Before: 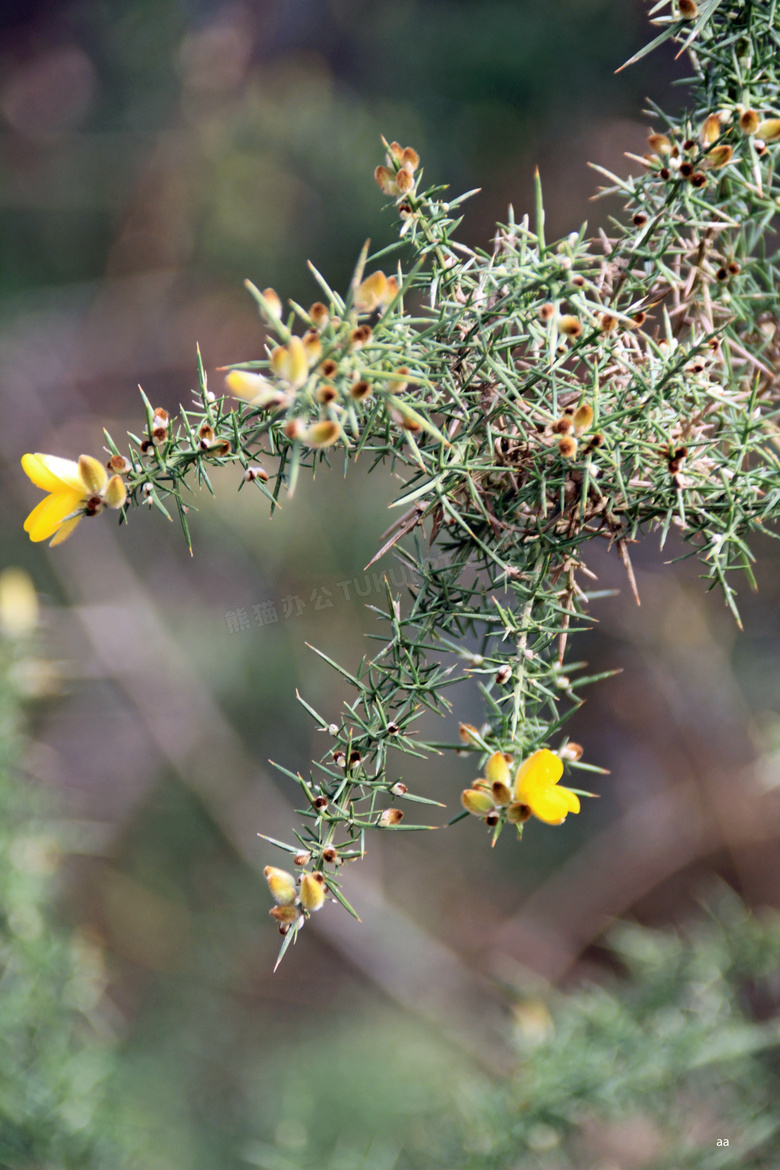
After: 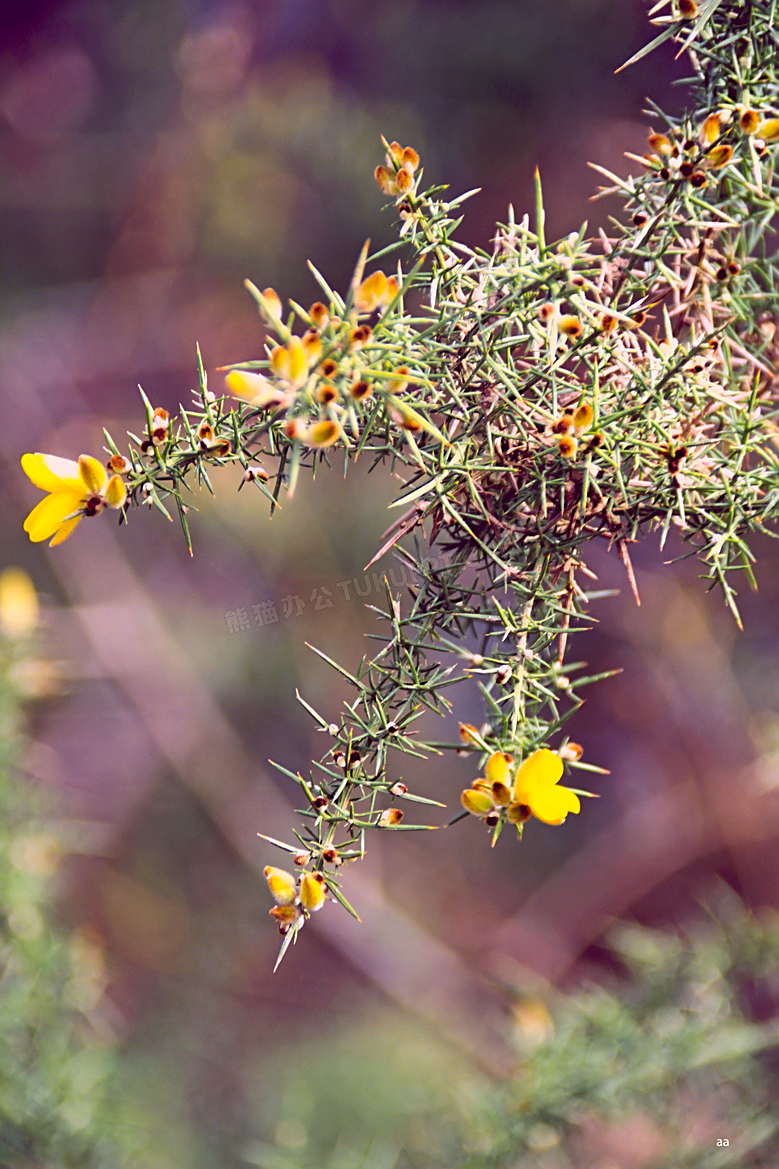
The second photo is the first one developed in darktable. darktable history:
contrast brightness saturation: saturation -0.05
lowpass: radius 0.1, contrast 0.85, saturation 1.1, unbound 0
sharpen: on, module defaults
tone equalizer: -8 EV -0.417 EV, -7 EV -0.389 EV, -6 EV -0.333 EV, -5 EV -0.222 EV, -3 EV 0.222 EV, -2 EV 0.333 EV, -1 EV 0.389 EV, +0 EV 0.417 EV, edges refinement/feathering 500, mask exposure compensation -1.57 EV, preserve details no
color balance rgb: shadows lift › chroma 6.43%, shadows lift › hue 305.74°, highlights gain › chroma 2.43%, highlights gain › hue 35.74°, global offset › chroma 0.28%, global offset › hue 320.29°, linear chroma grading › global chroma 5.5%, perceptual saturation grading › global saturation 30%, contrast 5.15%
